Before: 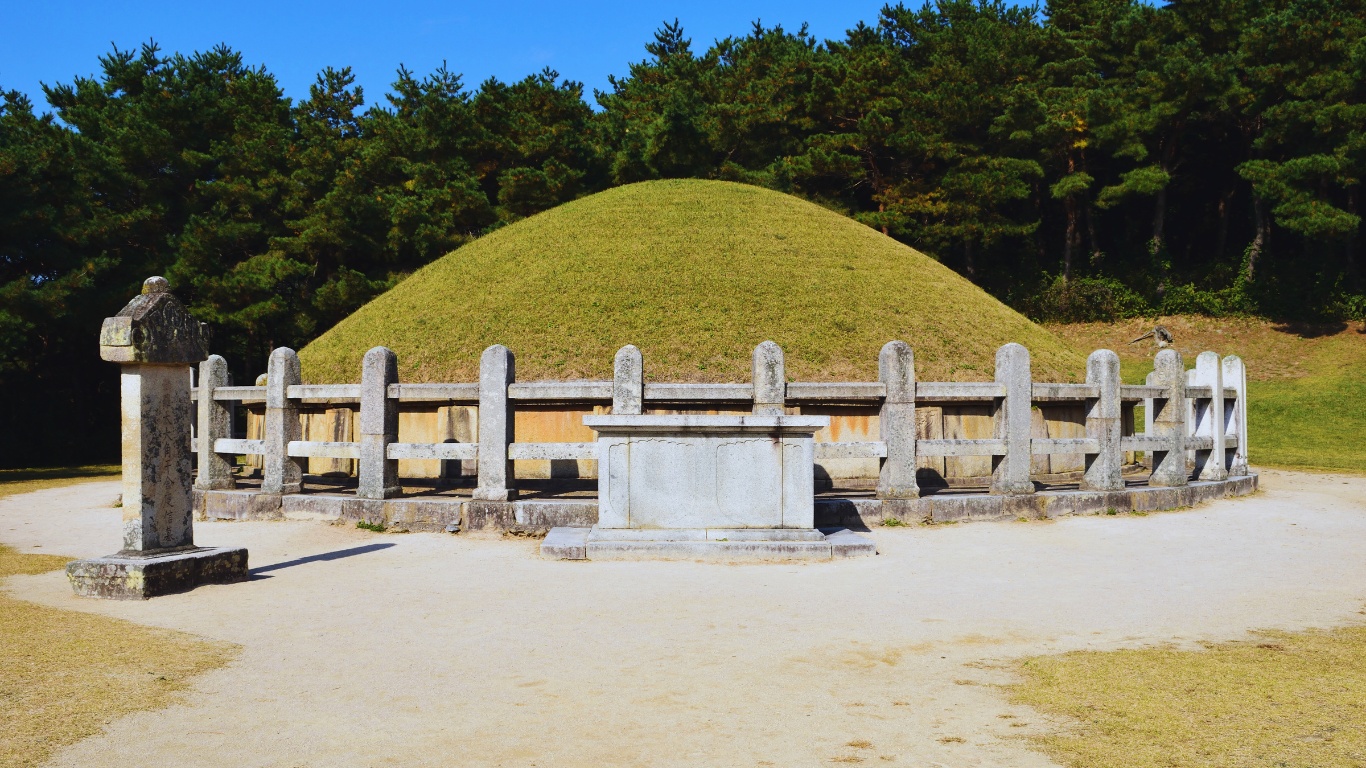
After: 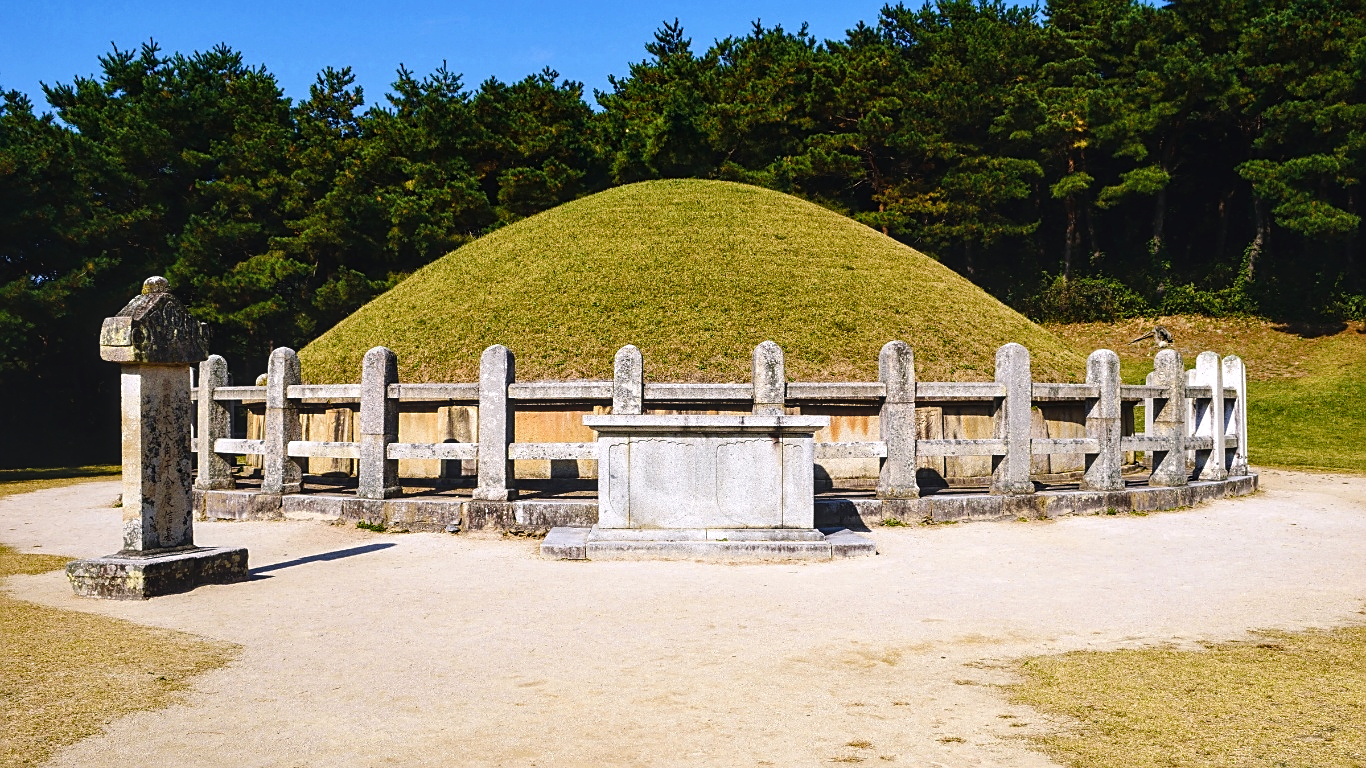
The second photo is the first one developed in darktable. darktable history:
color balance rgb: shadows lift › chroma 1%, shadows lift › hue 217.2°, power › hue 310.8°, highlights gain › chroma 2%, highlights gain › hue 44.4°, global offset › luminance 0.25%, global offset › hue 171.6°, perceptual saturation grading › global saturation 14.09%, perceptual saturation grading › highlights -30%, perceptual saturation grading › shadows 50.67%, global vibrance 25%, contrast 20%
color correction: saturation 0.85
sharpen: on, module defaults
local contrast: on, module defaults
